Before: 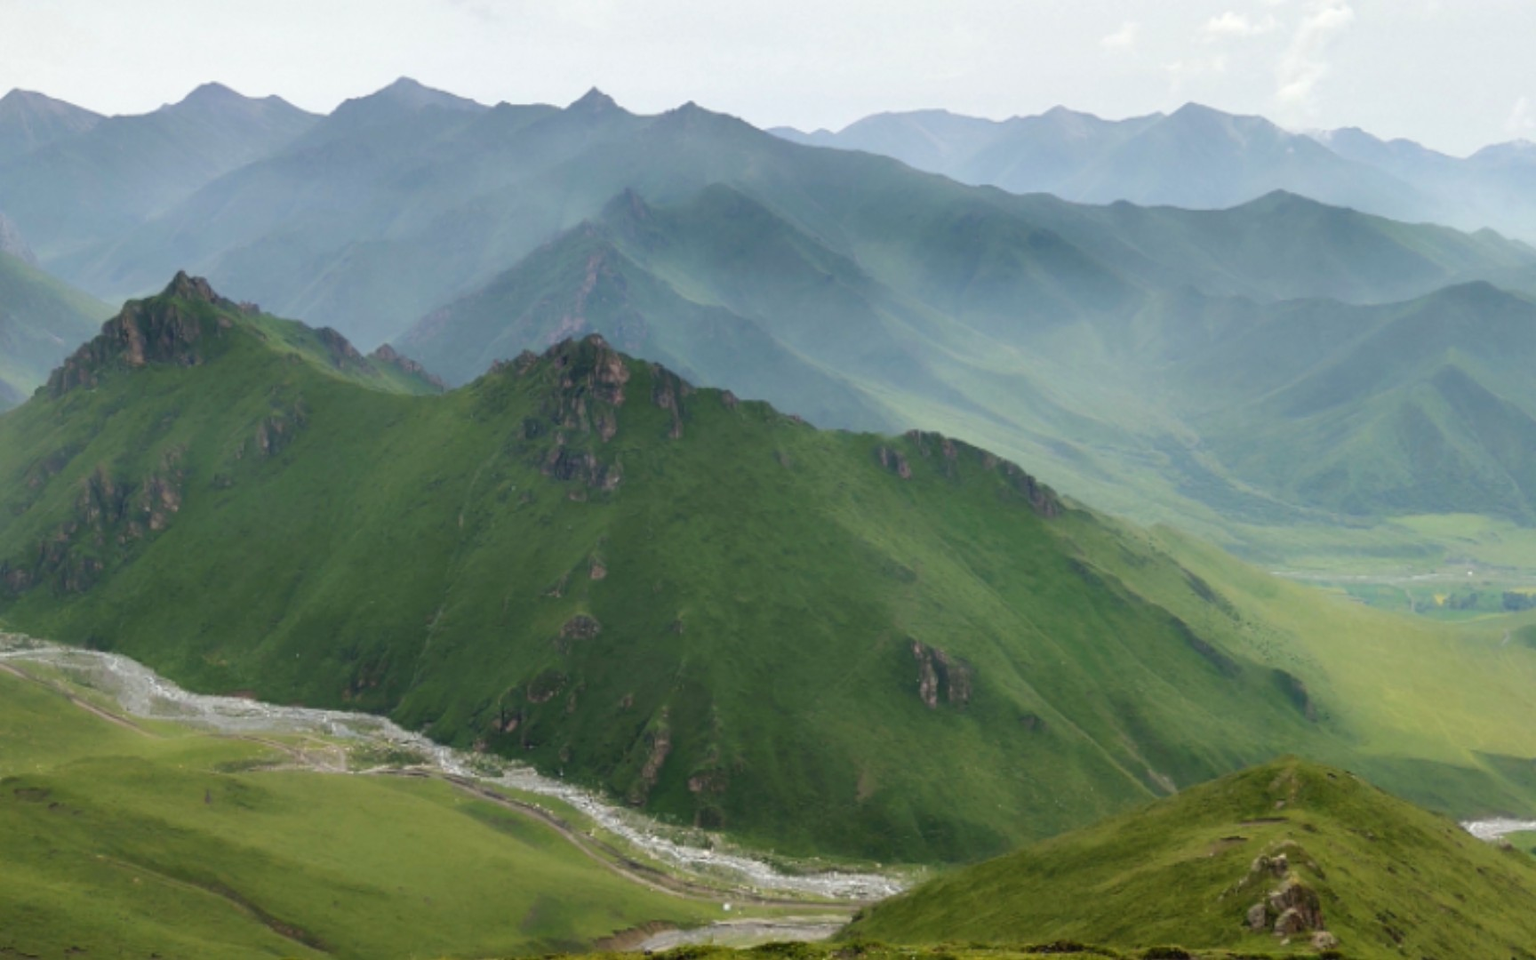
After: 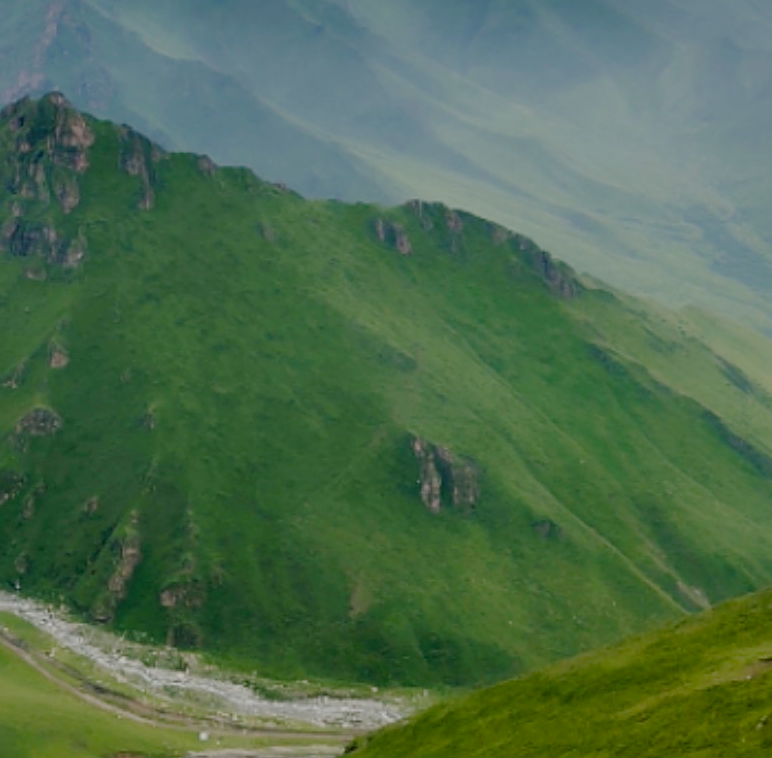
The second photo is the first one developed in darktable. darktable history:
crop: left 35.568%, top 26.366%, right 19.752%, bottom 3.427%
color balance rgb: shadows lift › luminance -8.064%, shadows lift › chroma 2.459%, shadows lift › hue 163.15°, perceptual saturation grading › global saturation 20%, perceptual saturation grading › highlights -50.086%, perceptual saturation grading › shadows 30.463%, global vibrance 20%
local contrast: on, module defaults
sharpen: on, module defaults
filmic rgb: black relative exposure -7.02 EV, white relative exposure 5.97 EV, threshold 3.01 EV, target black luminance 0%, hardness 2.74, latitude 62.15%, contrast 0.692, highlights saturation mix 10.38%, shadows ↔ highlights balance -0.037%, enable highlight reconstruction true
contrast brightness saturation: contrast -0.025, brightness -0.012, saturation 0.034
